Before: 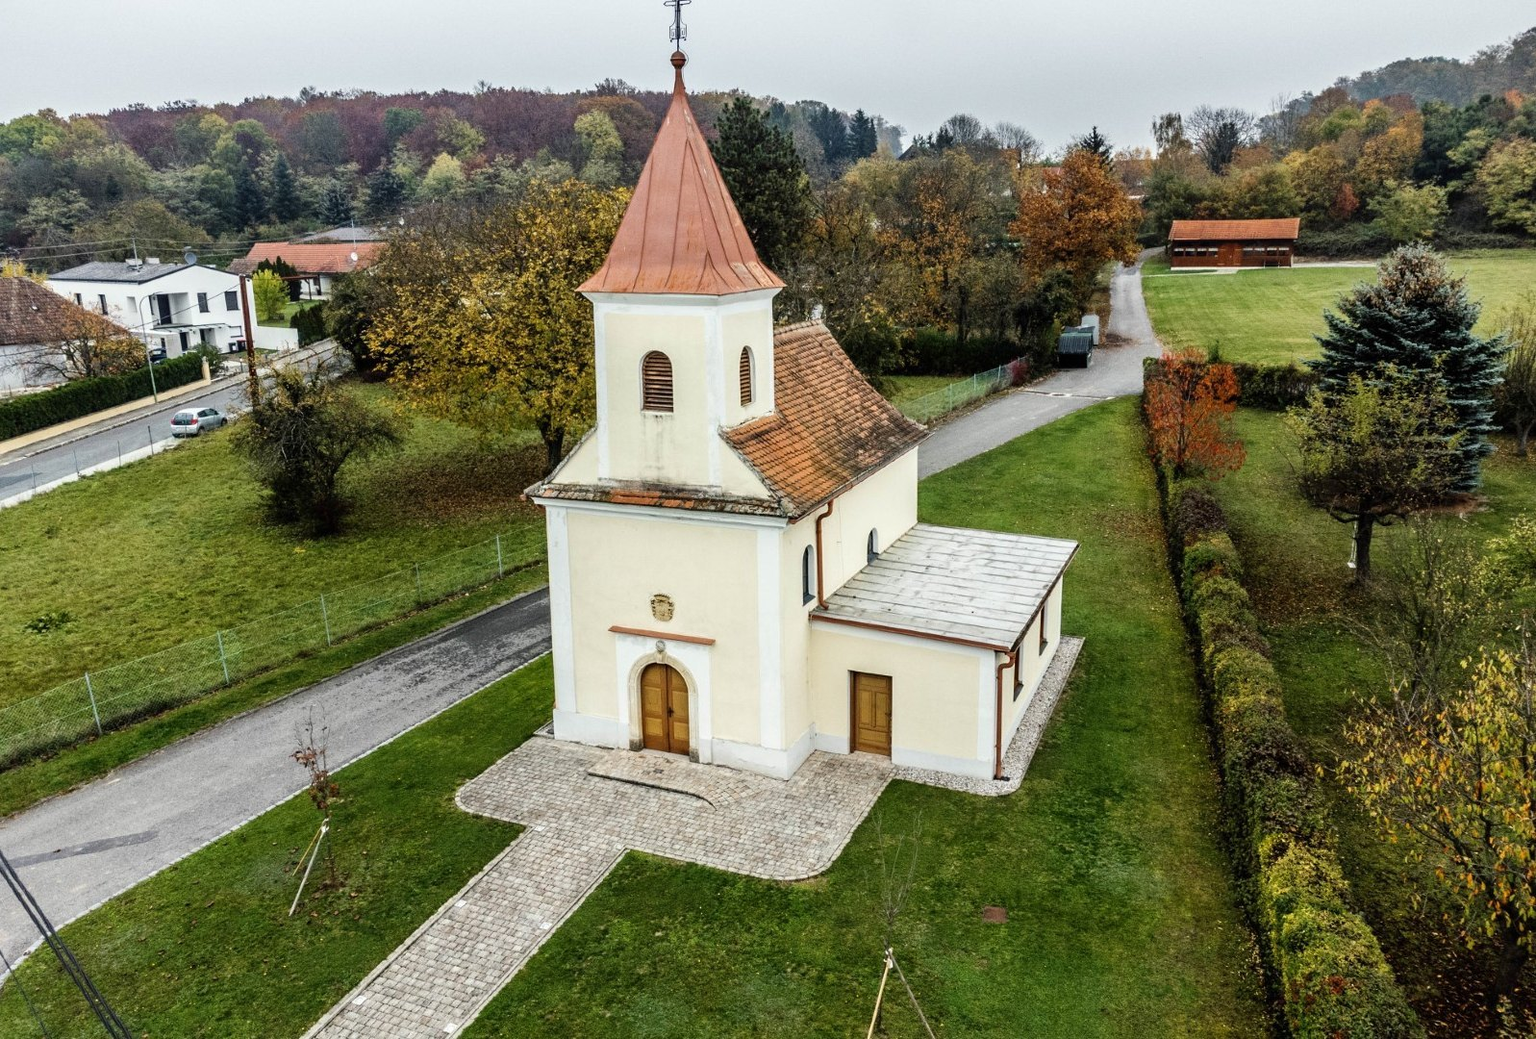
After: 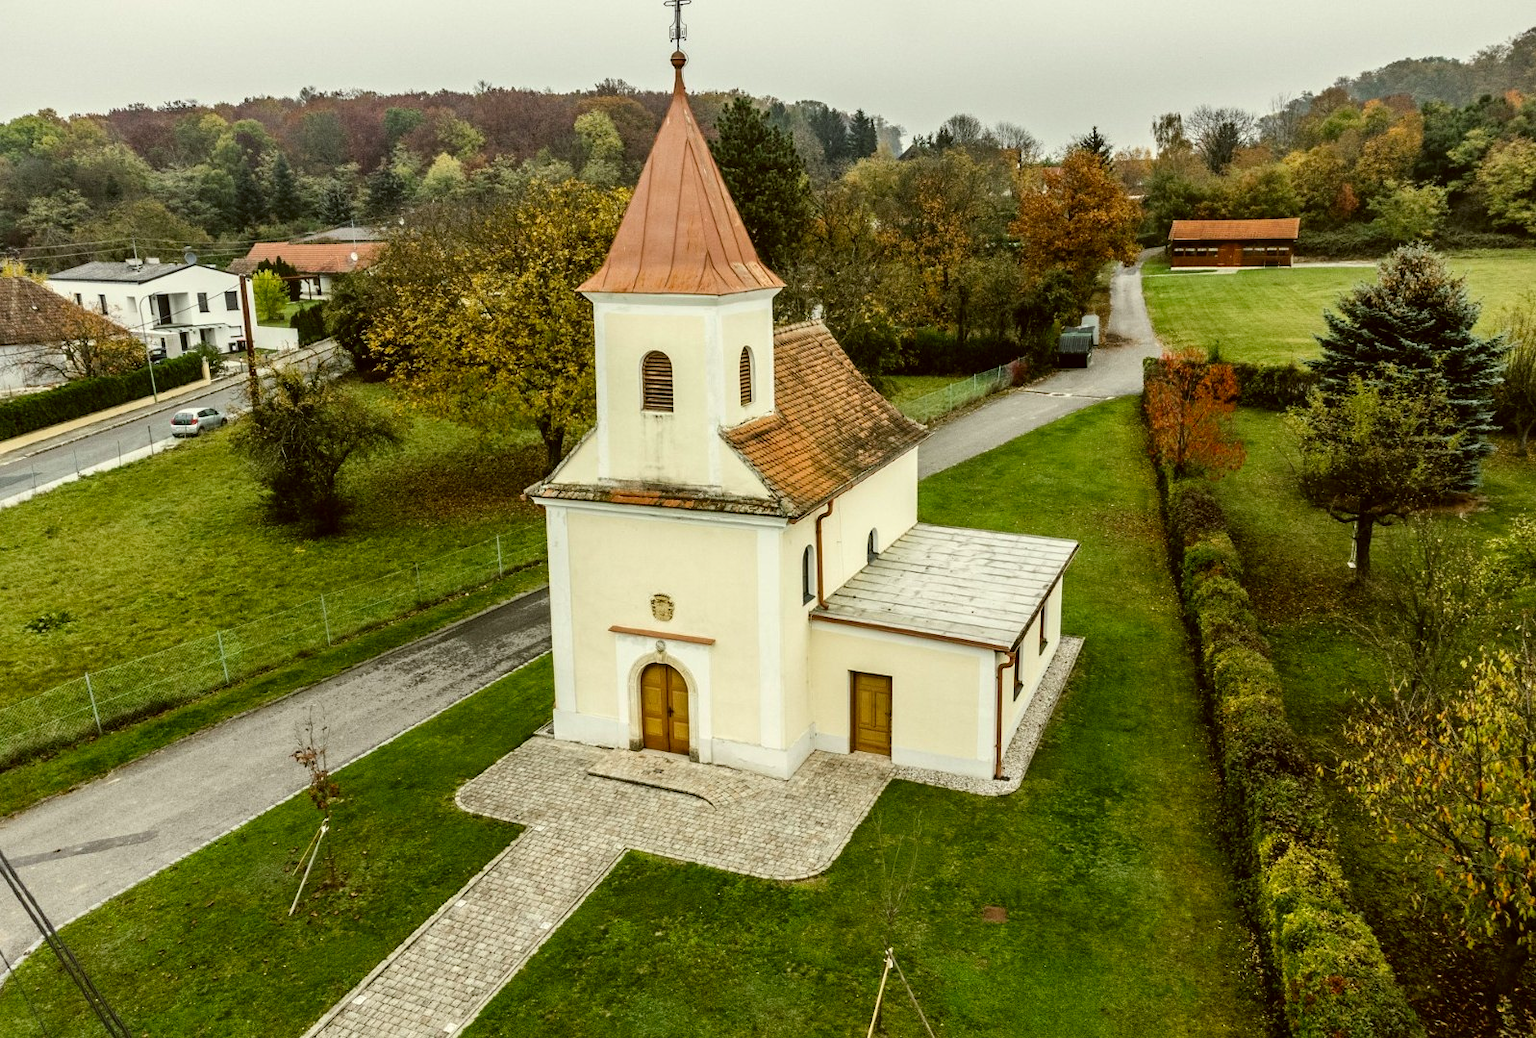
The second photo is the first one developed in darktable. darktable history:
color correction: highlights a* -1.4, highlights b* 10.42, shadows a* 0.306, shadows b* 18.73
